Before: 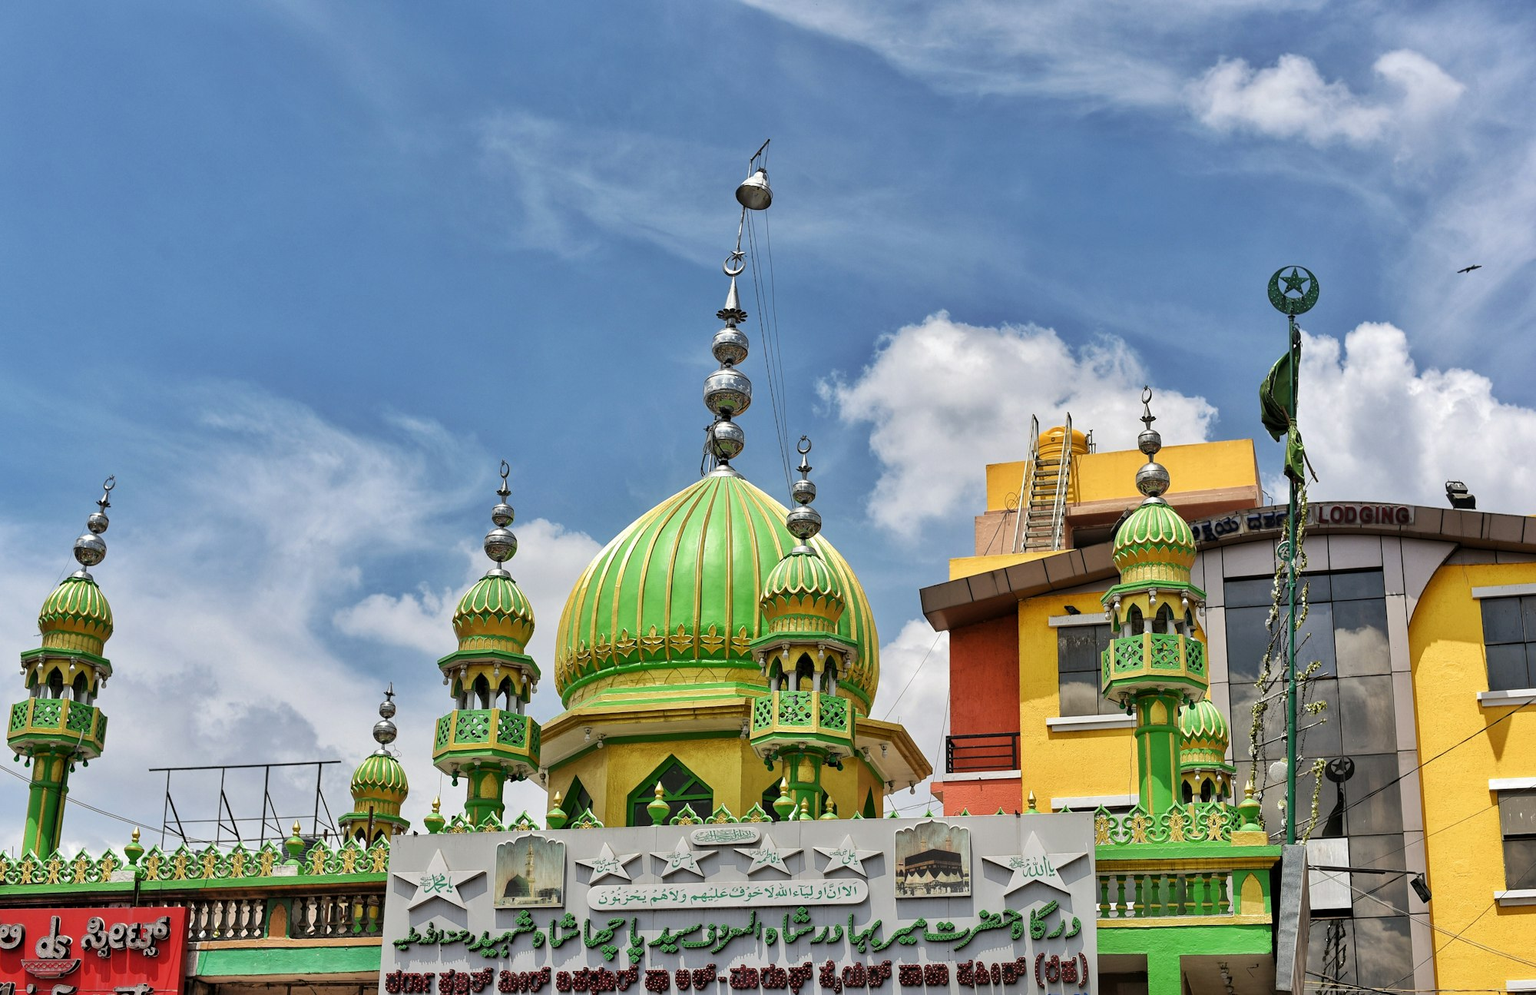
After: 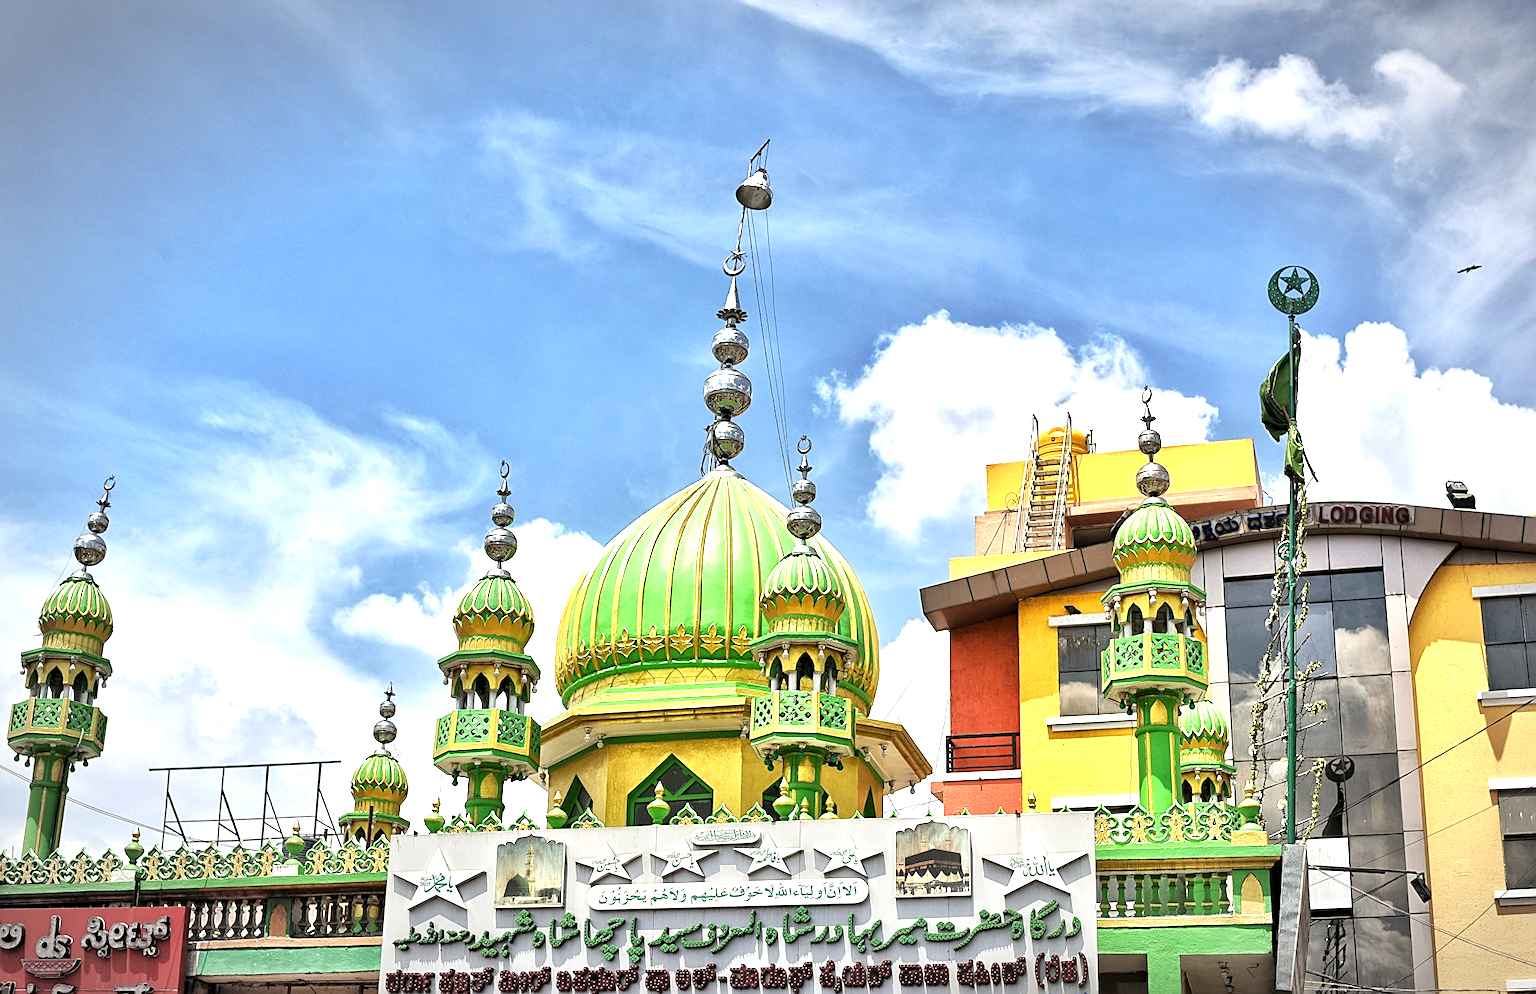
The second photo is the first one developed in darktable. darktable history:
exposure: black level correction 0, exposure 1.101 EV, compensate highlight preservation false
sharpen: on, module defaults
local contrast: mode bilateral grid, contrast 20, coarseness 49, detail 120%, midtone range 0.2
vignetting: automatic ratio true
